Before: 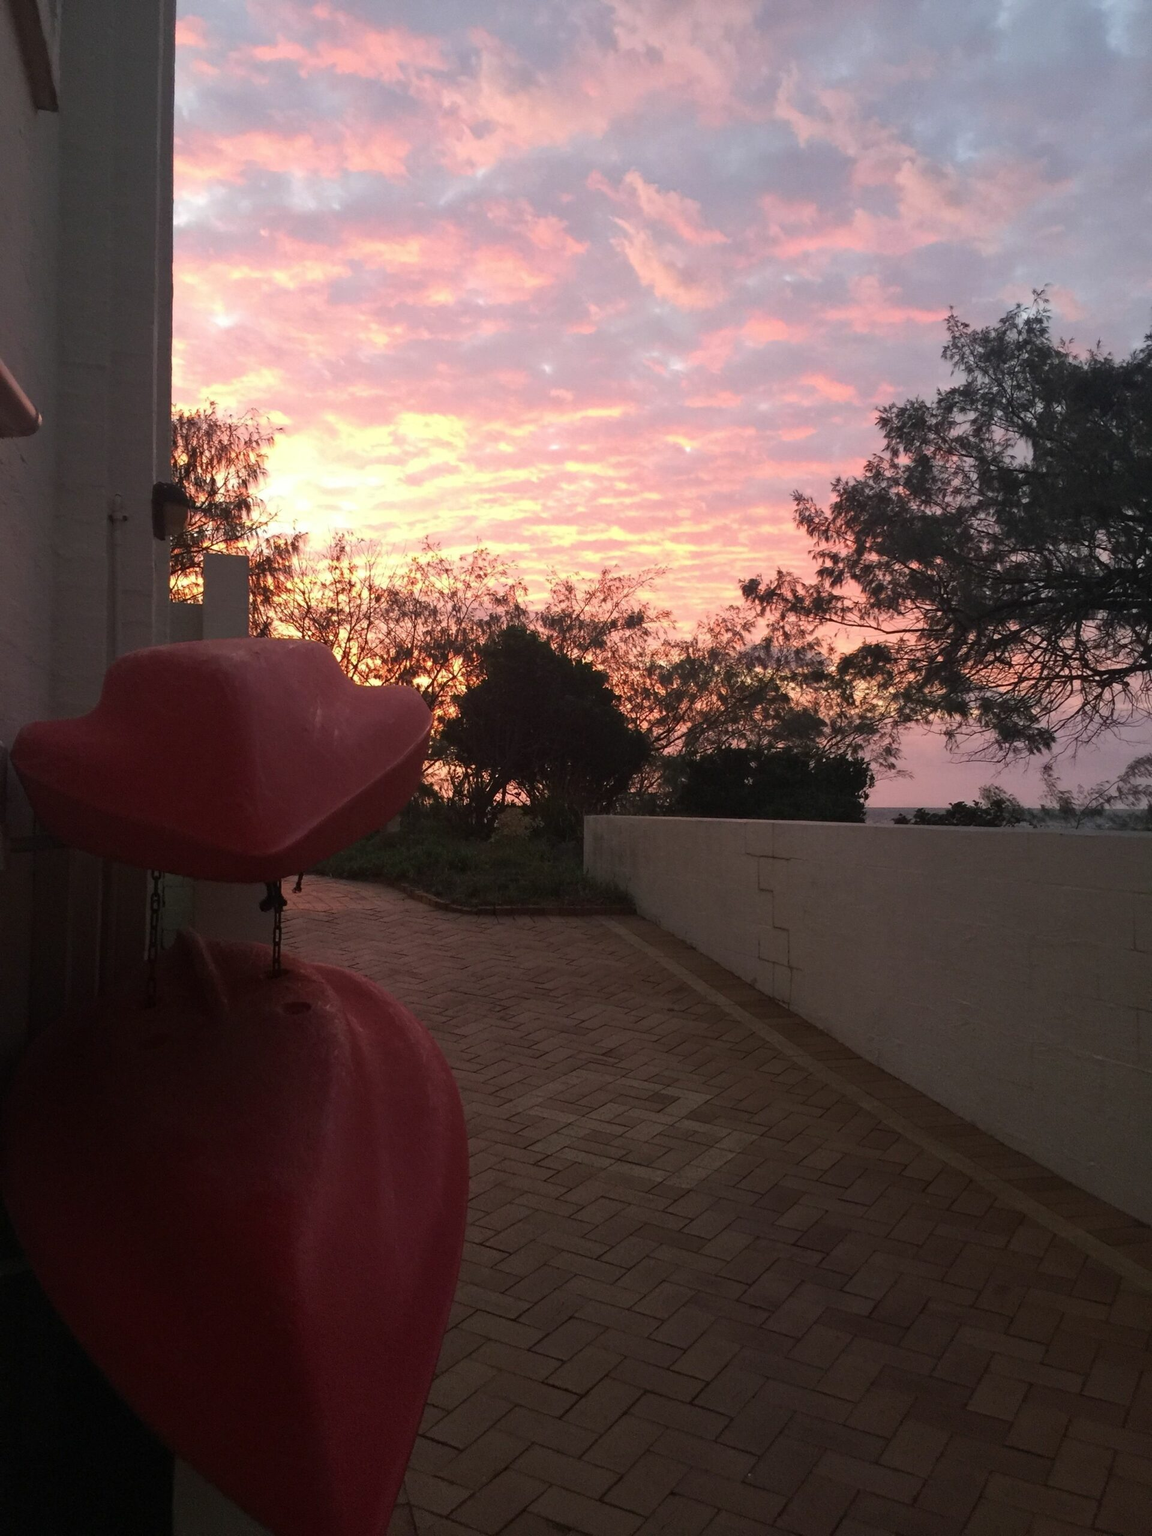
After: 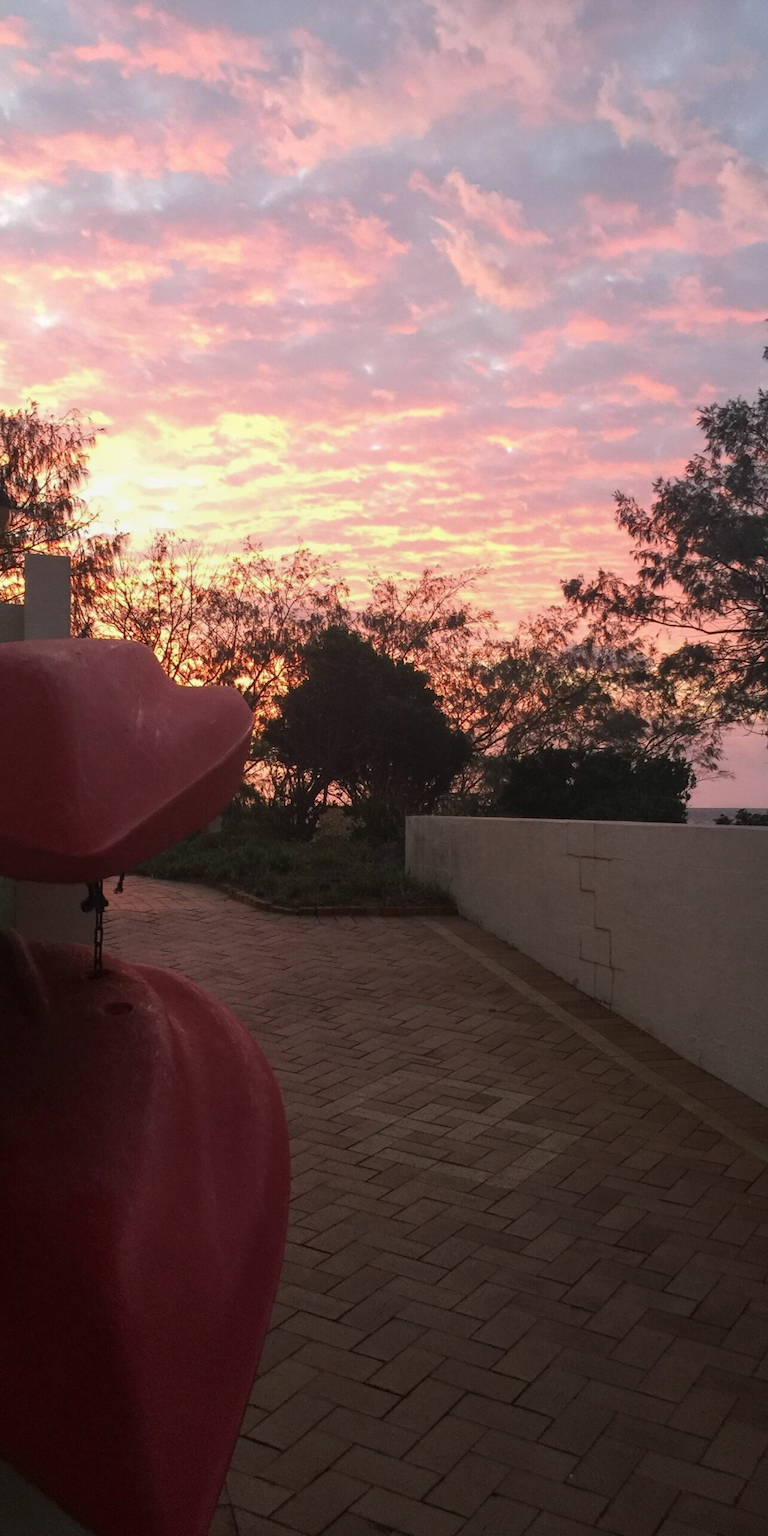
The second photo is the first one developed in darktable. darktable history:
local contrast: detail 110%
crop and rotate: left 15.527%, right 17.706%
